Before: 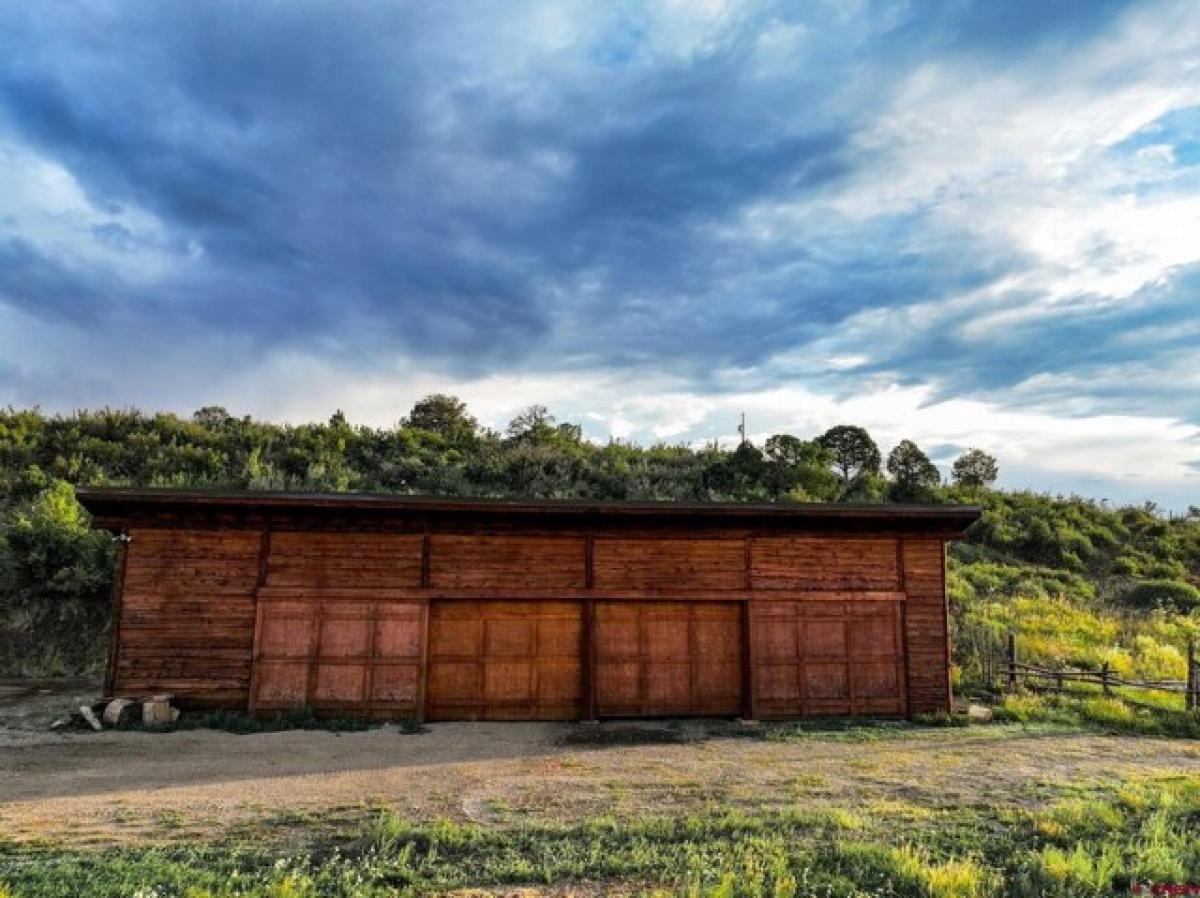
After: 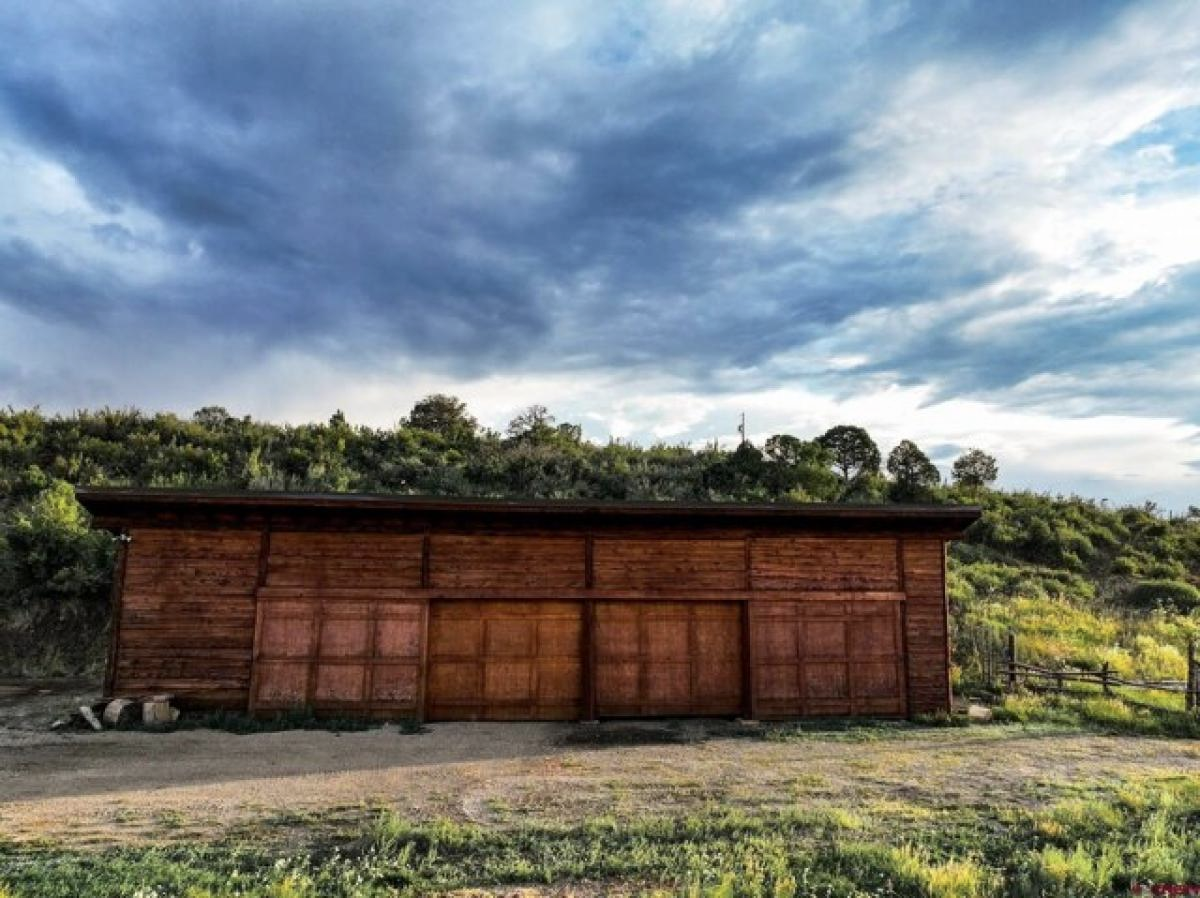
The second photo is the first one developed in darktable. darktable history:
contrast brightness saturation: contrast 0.111, saturation -0.16
